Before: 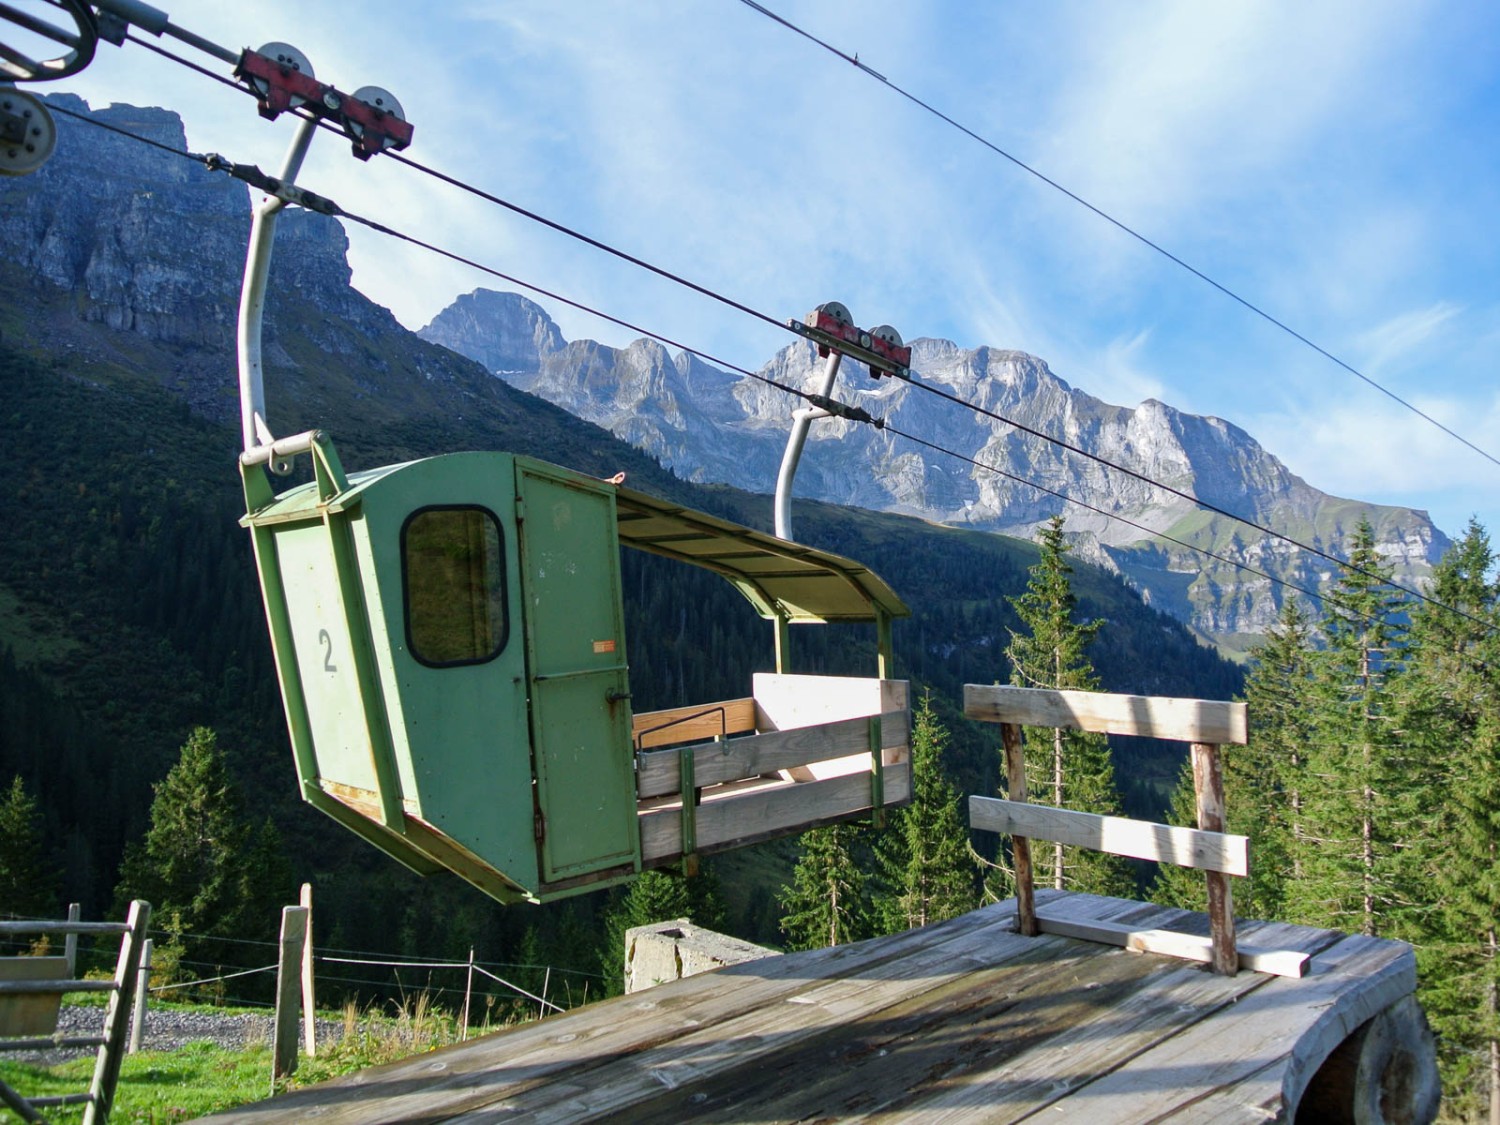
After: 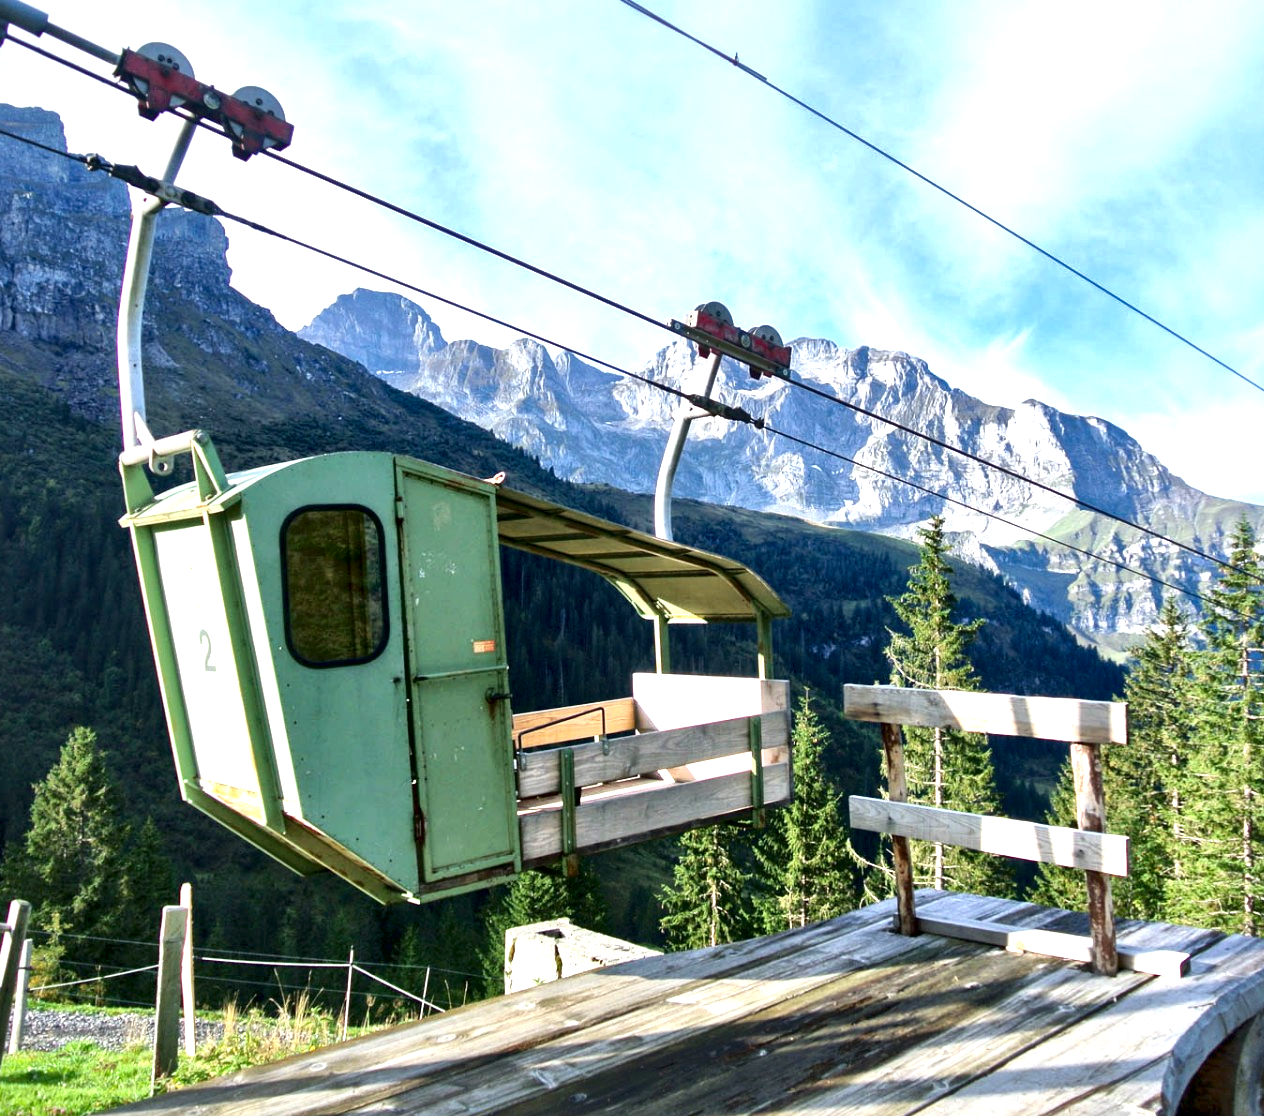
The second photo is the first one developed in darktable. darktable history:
crop: left 8.026%, right 7.374%
rgb curve: curves: ch0 [(0, 0) (0.093, 0.159) (0.241, 0.265) (0.414, 0.42) (1, 1)], compensate middle gray true, preserve colors basic power
exposure: exposure 0.781 EV, compensate highlight preservation false
local contrast: mode bilateral grid, contrast 44, coarseness 69, detail 214%, midtone range 0.2
